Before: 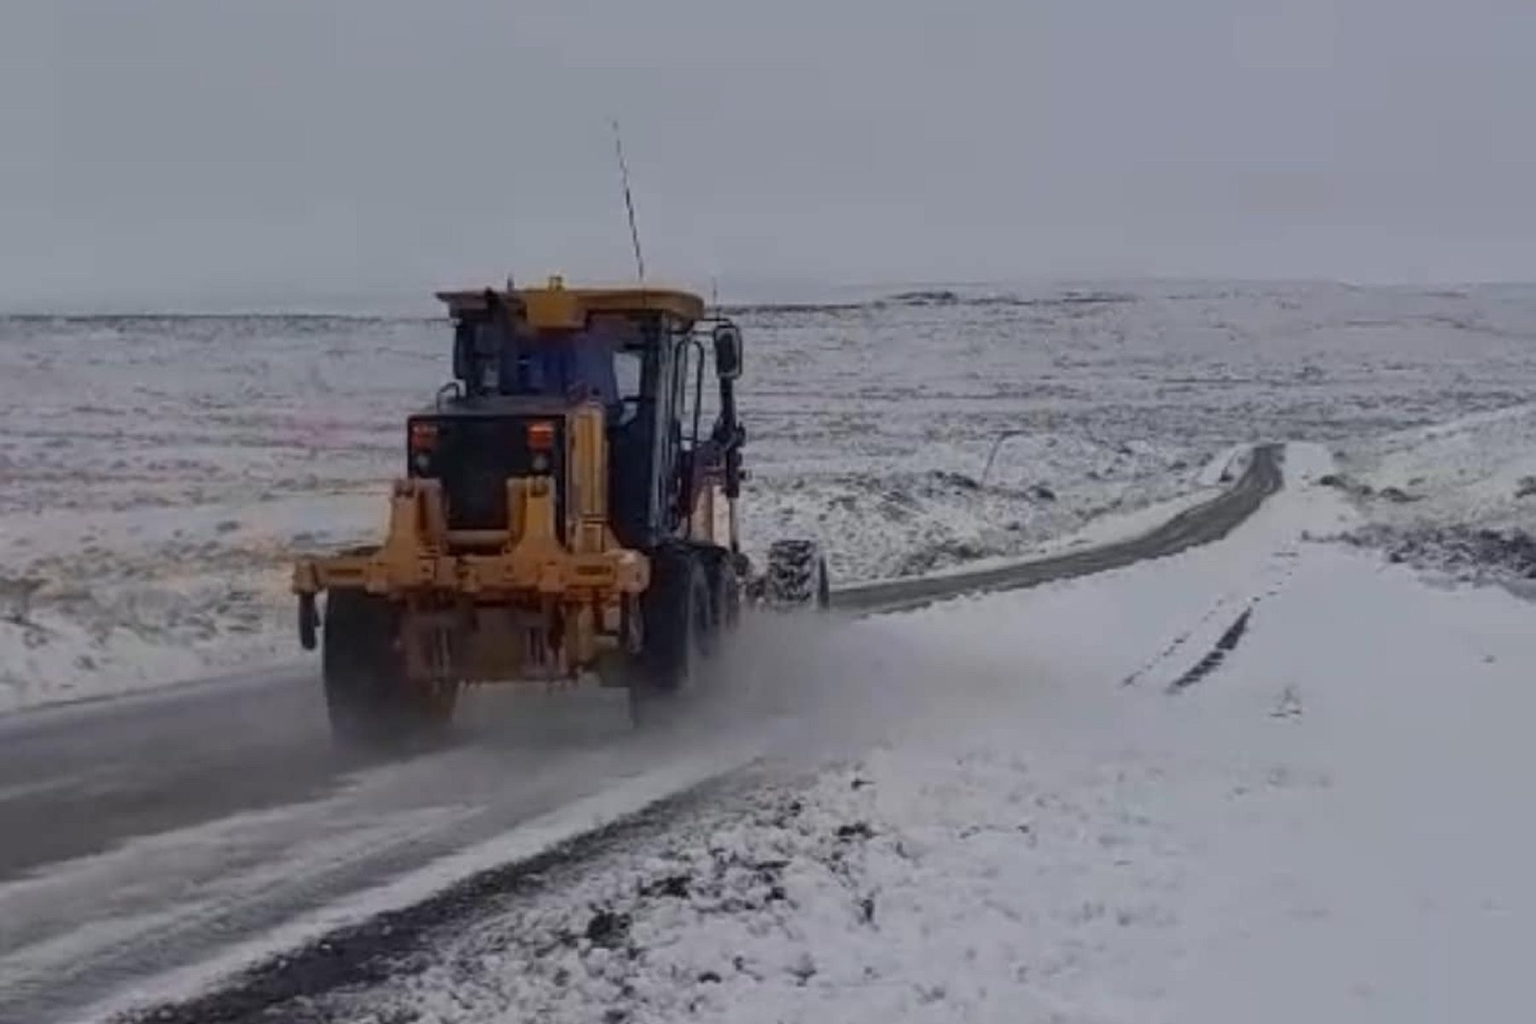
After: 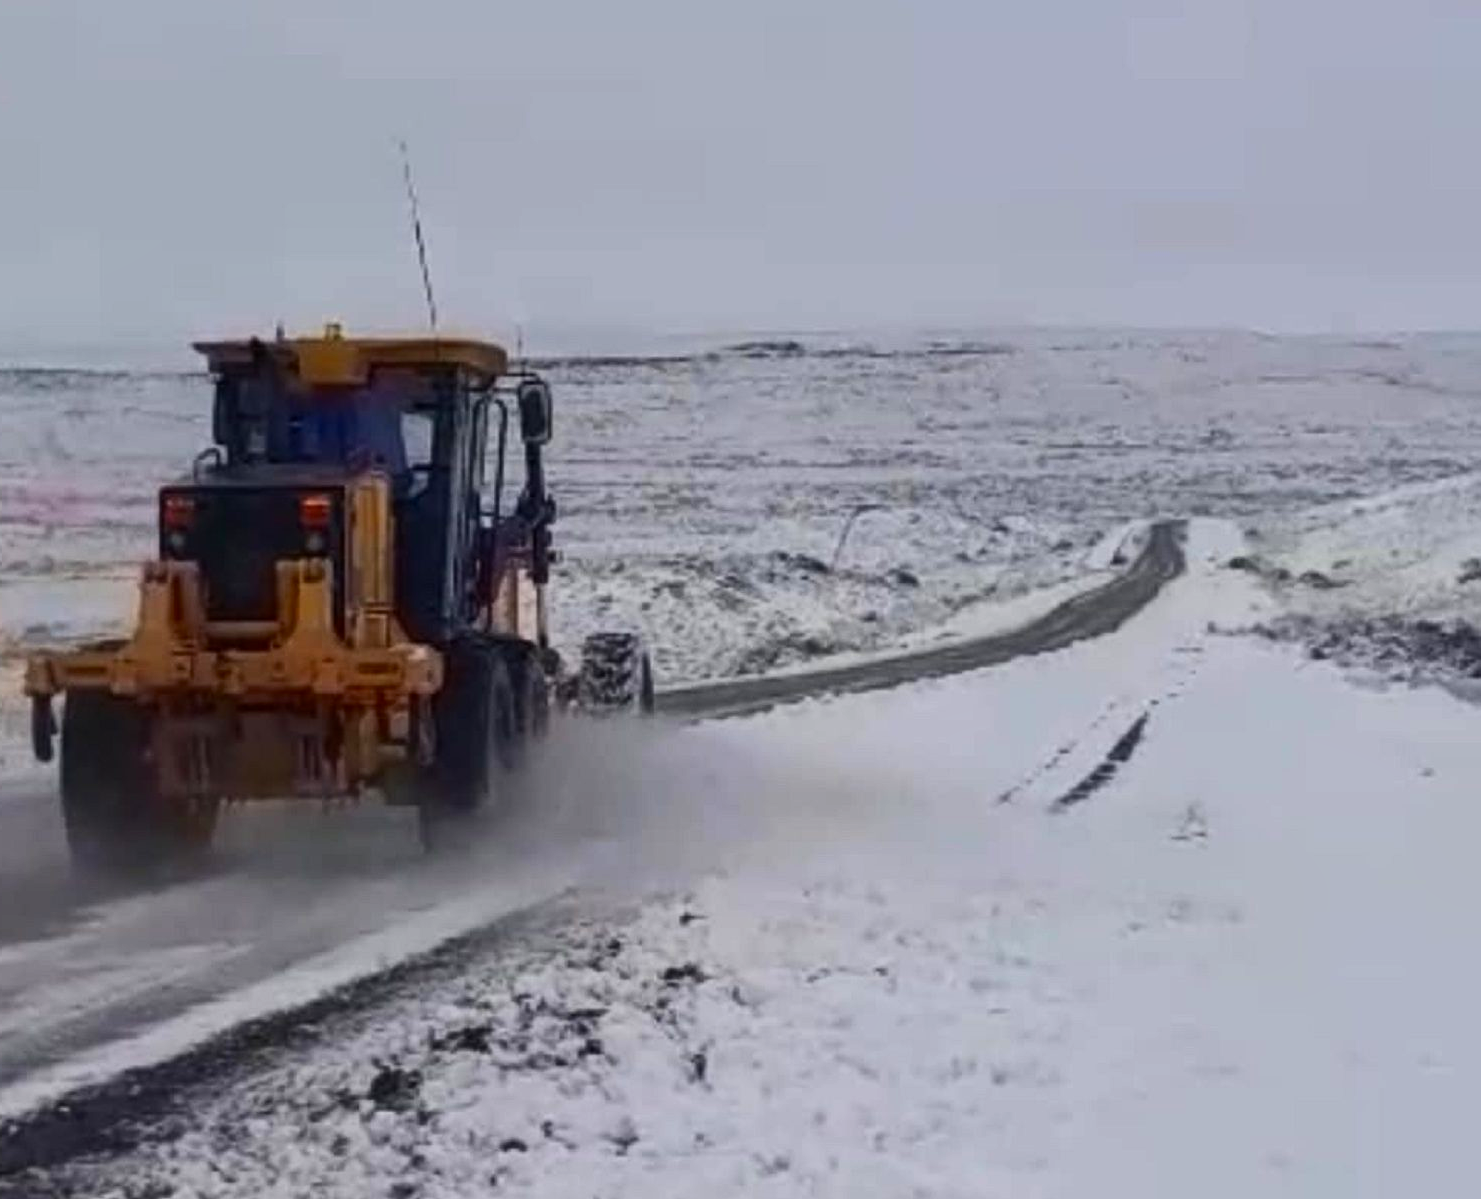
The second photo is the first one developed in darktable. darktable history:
crop: left 17.686%, bottom 0.026%
contrast brightness saturation: contrast 0.227, brightness 0.097, saturation 0.292
tone equalizer: on, module defaults
